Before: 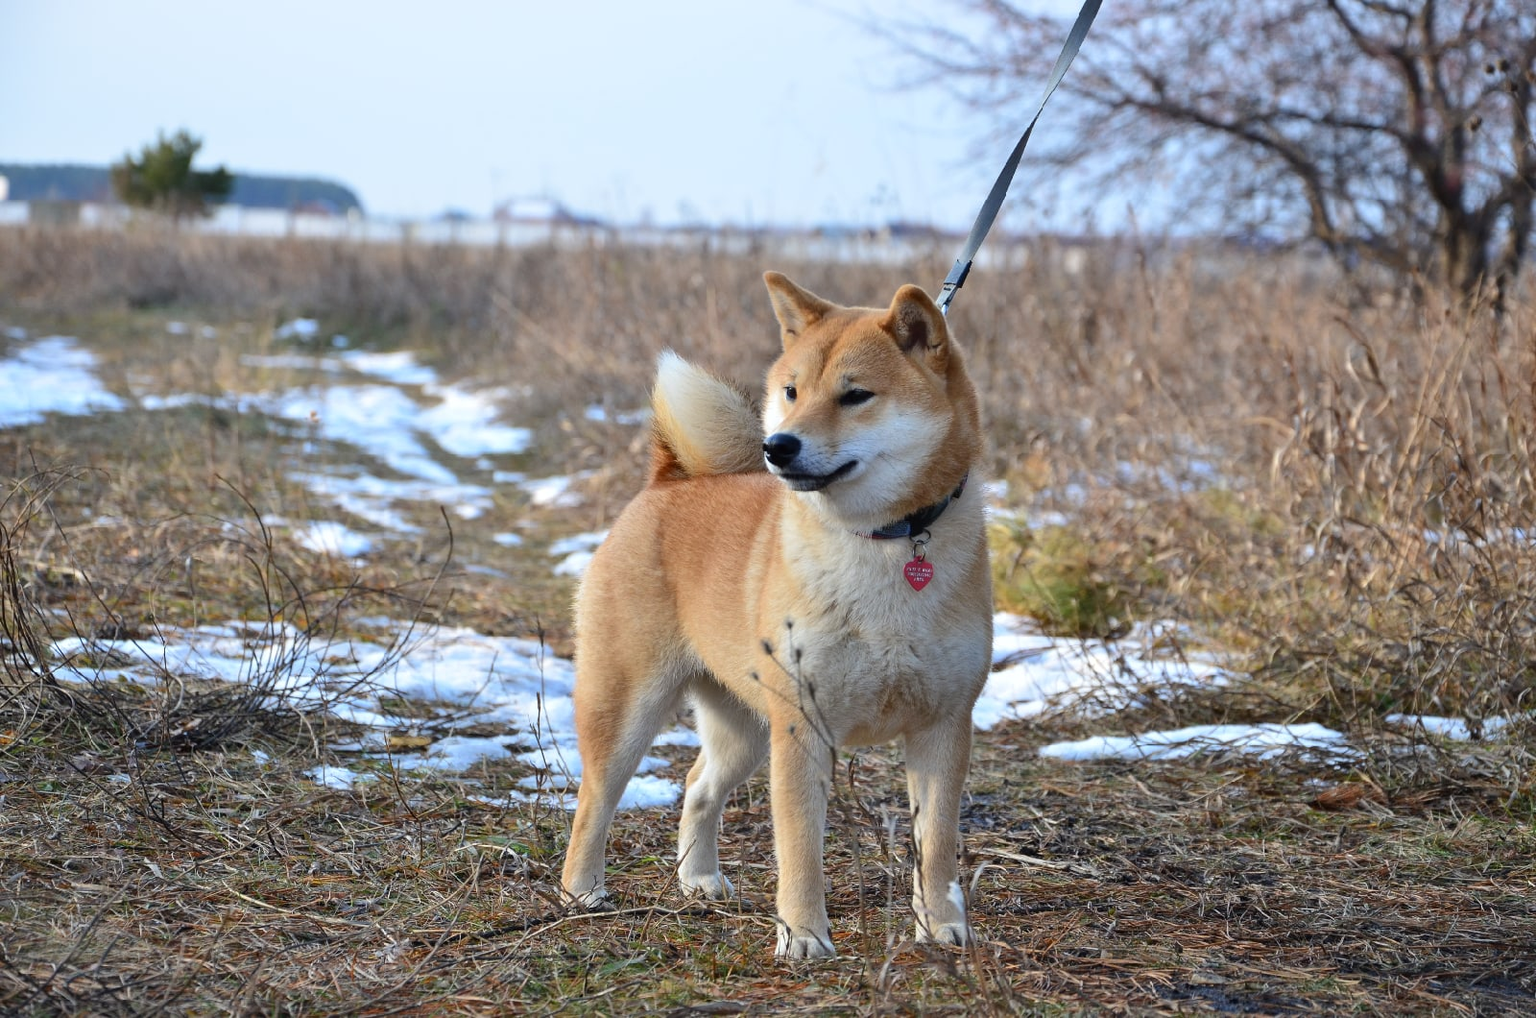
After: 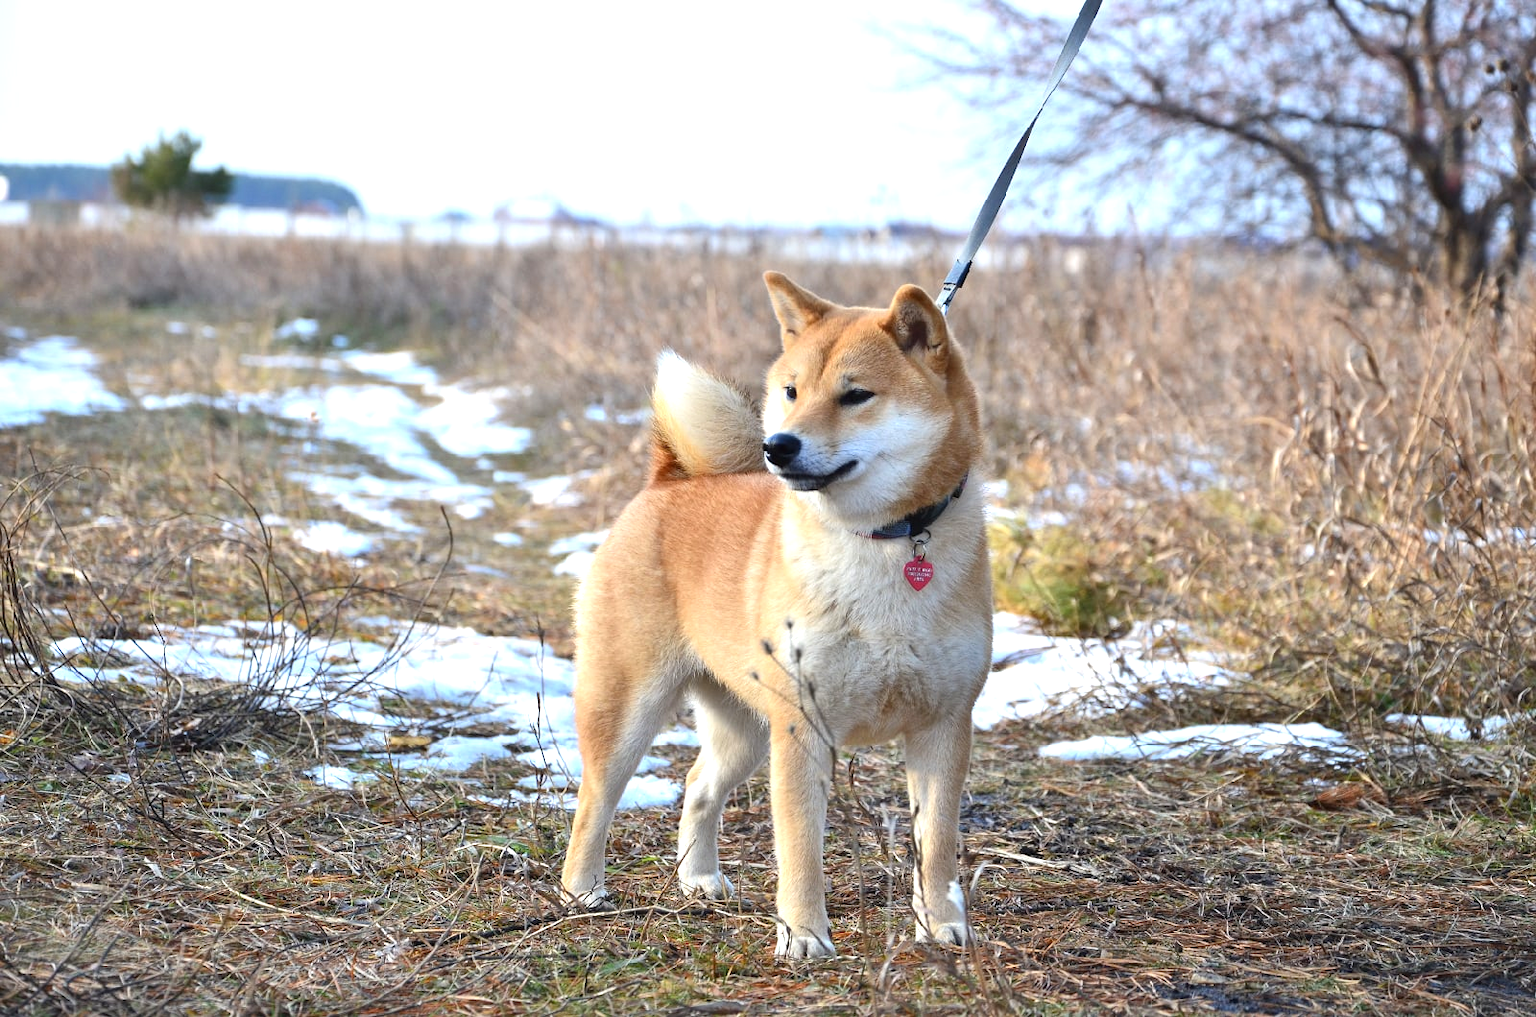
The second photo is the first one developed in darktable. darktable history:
tone equalizer: on, module defaults
exposure: black level correction 0, exposure 0.696 EV, compensate highlight preservation false
